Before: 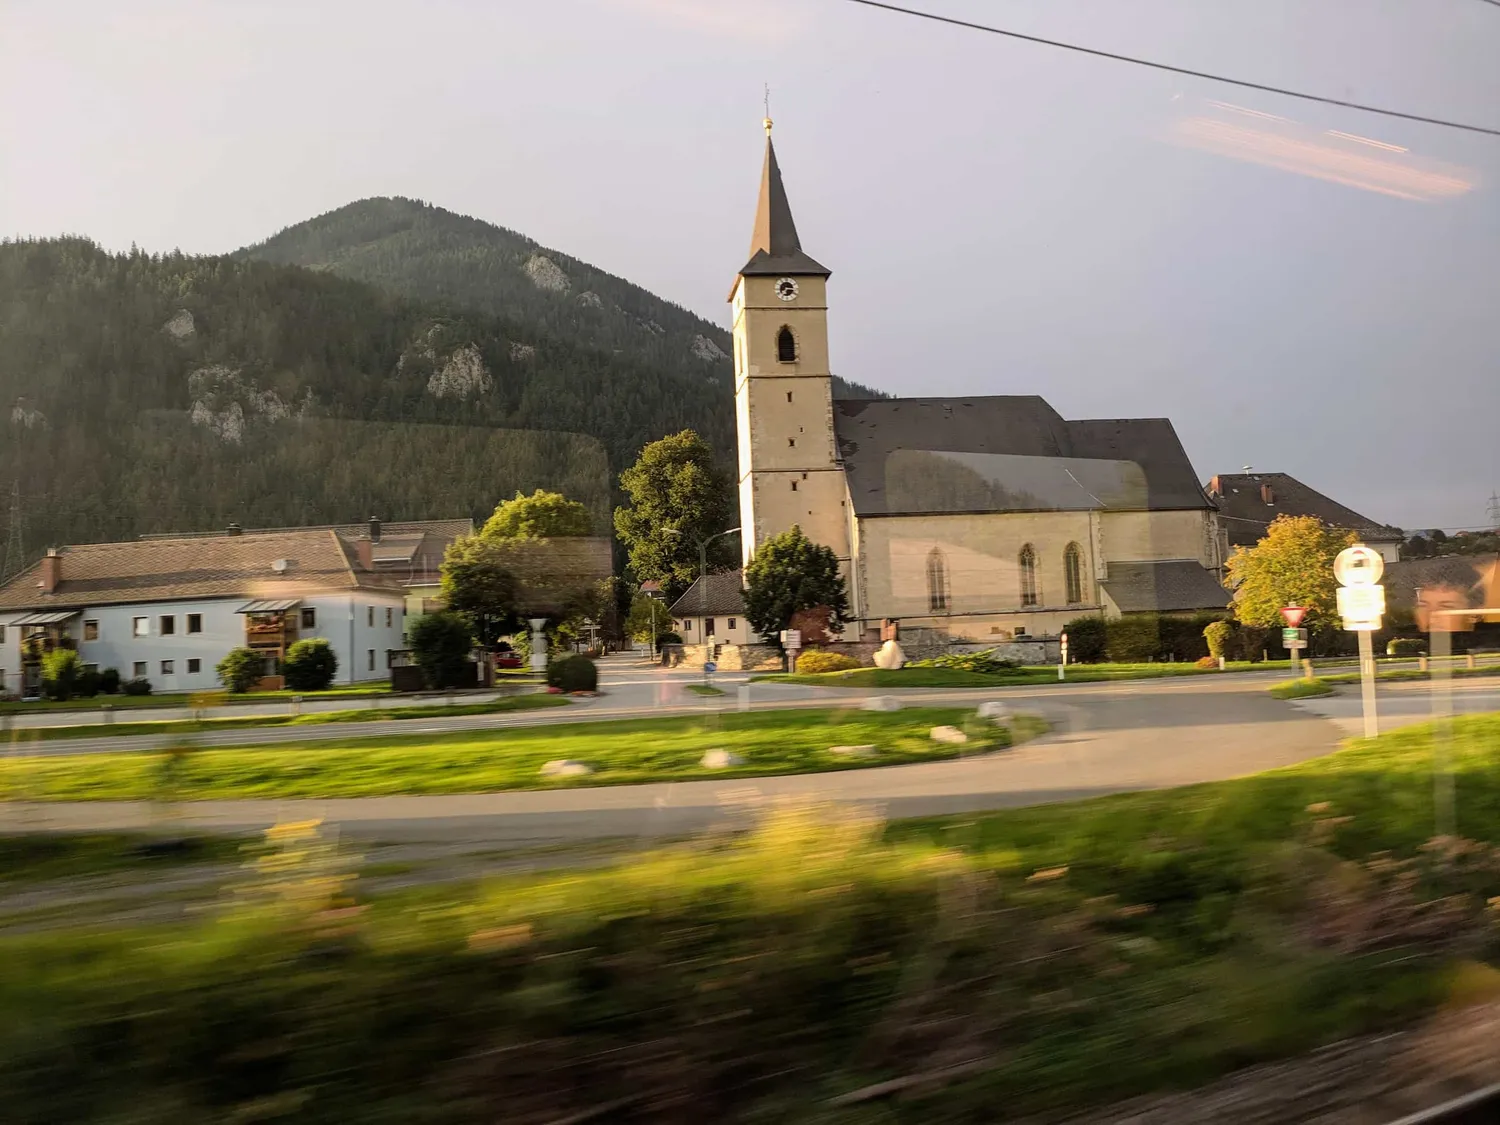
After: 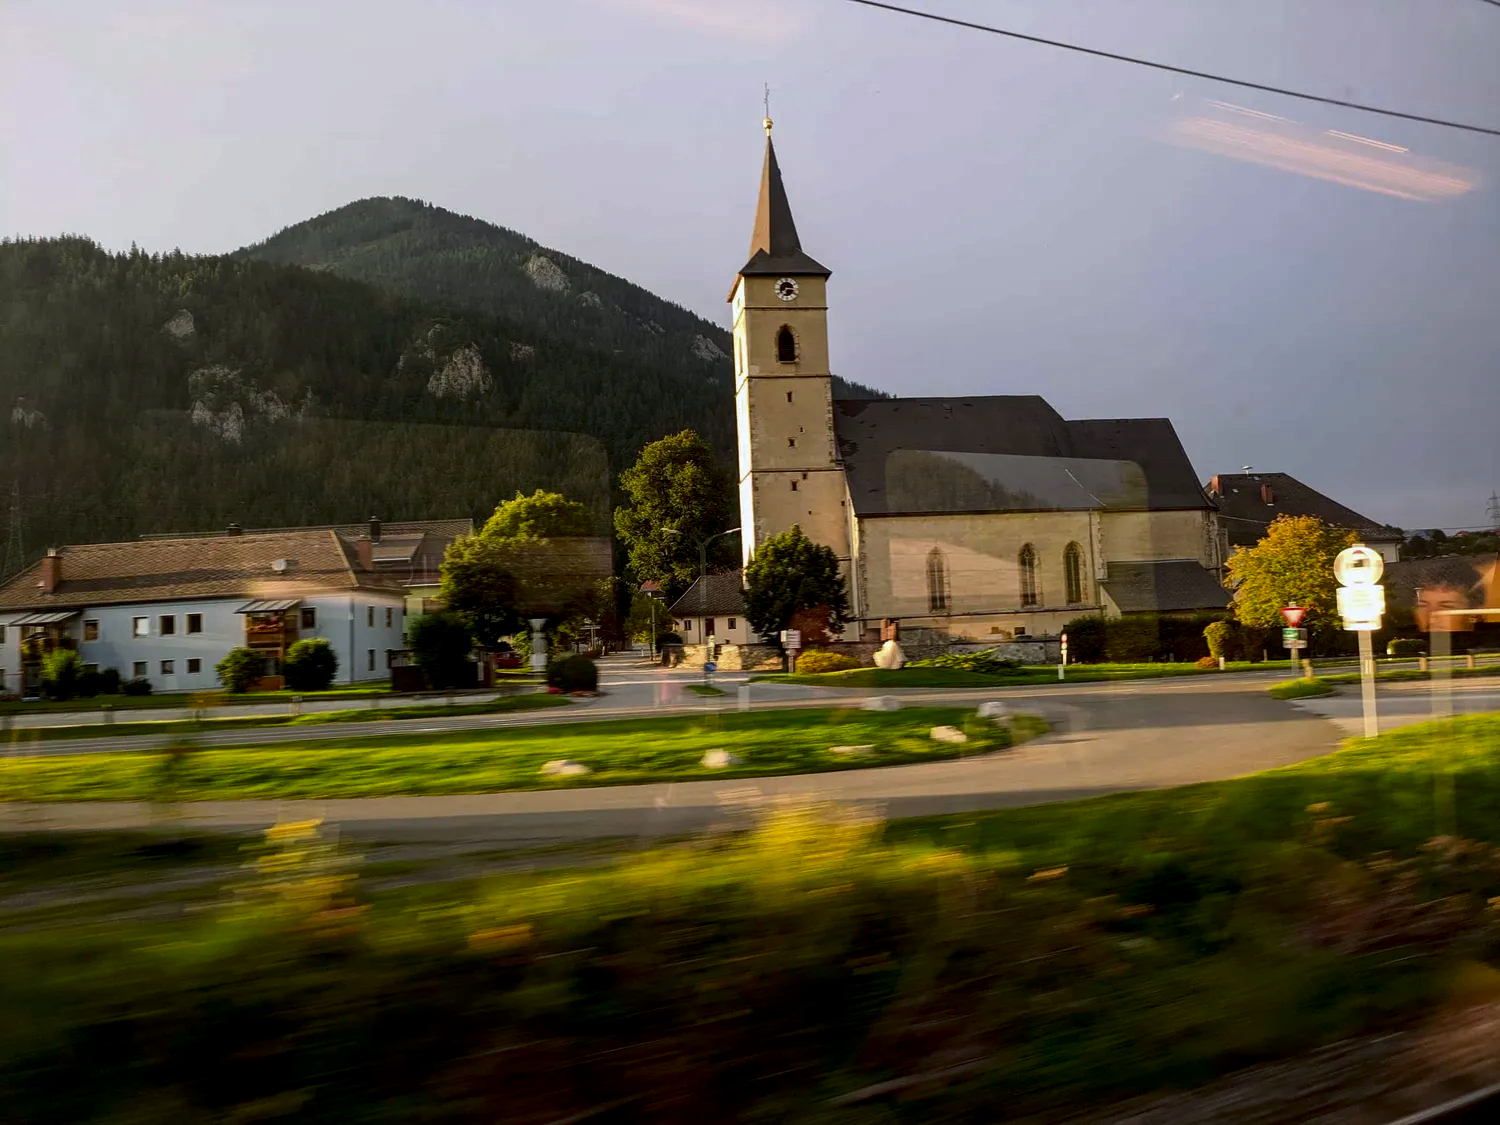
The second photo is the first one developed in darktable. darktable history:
contrast brightness saturation: brightness -0.25, saturation 0.2
local contrast: highlights 100%, shadows 100%, detail 120%, midtone range 0.2
white balance: red 0.98, blue 1.034
